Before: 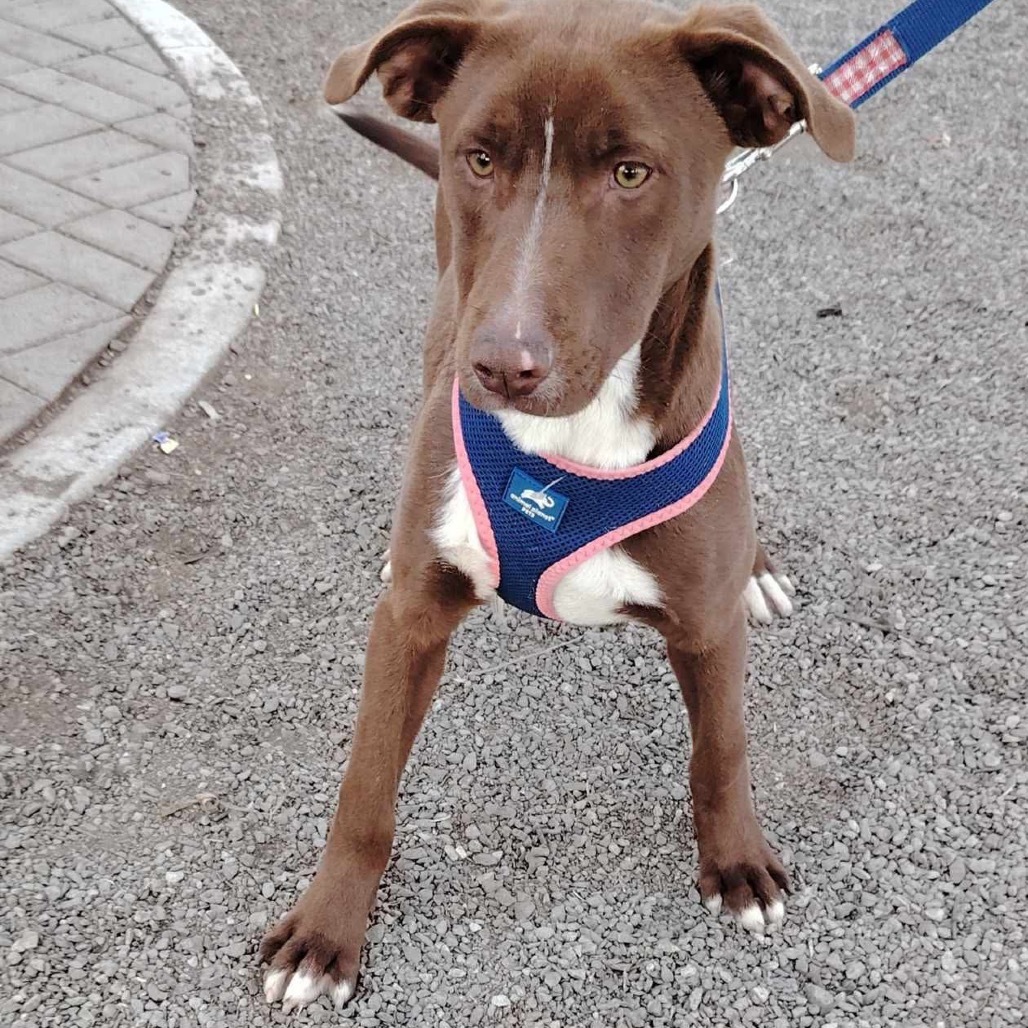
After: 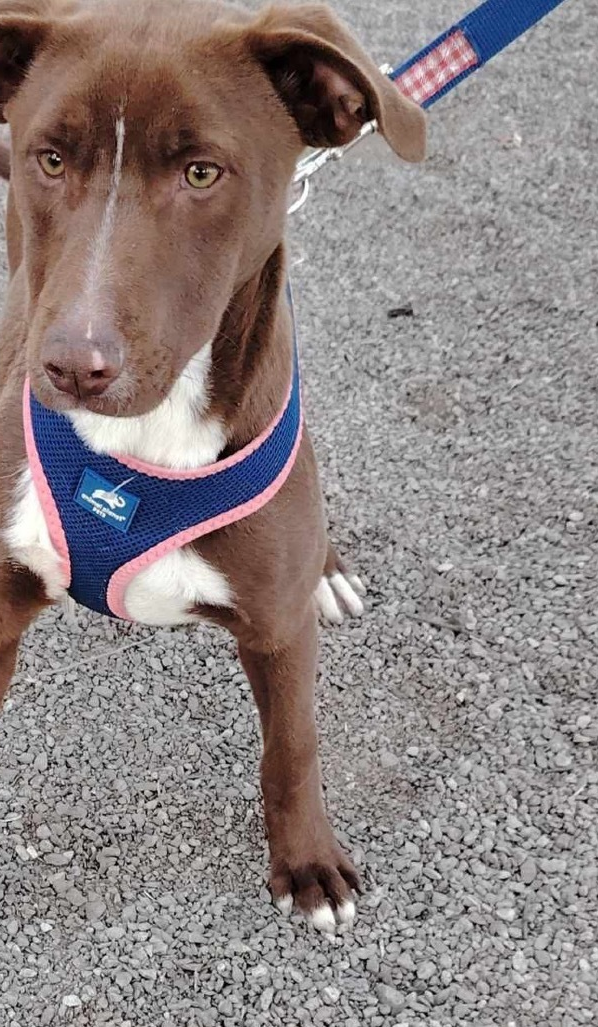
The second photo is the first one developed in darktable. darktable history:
shadows and highlights: shadows 60.7, highlights -60.26, soften with gaussian
crop: left 41.762%
